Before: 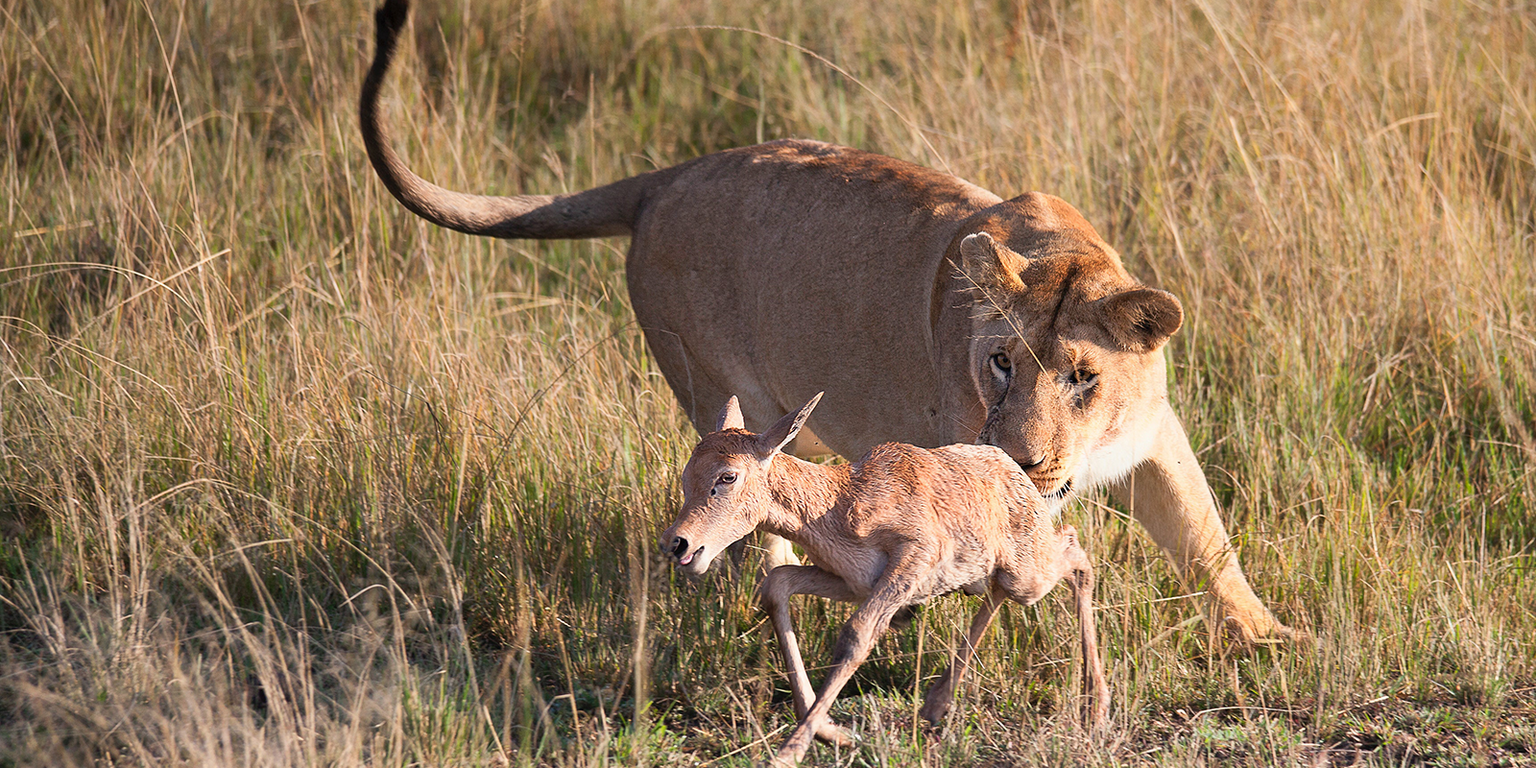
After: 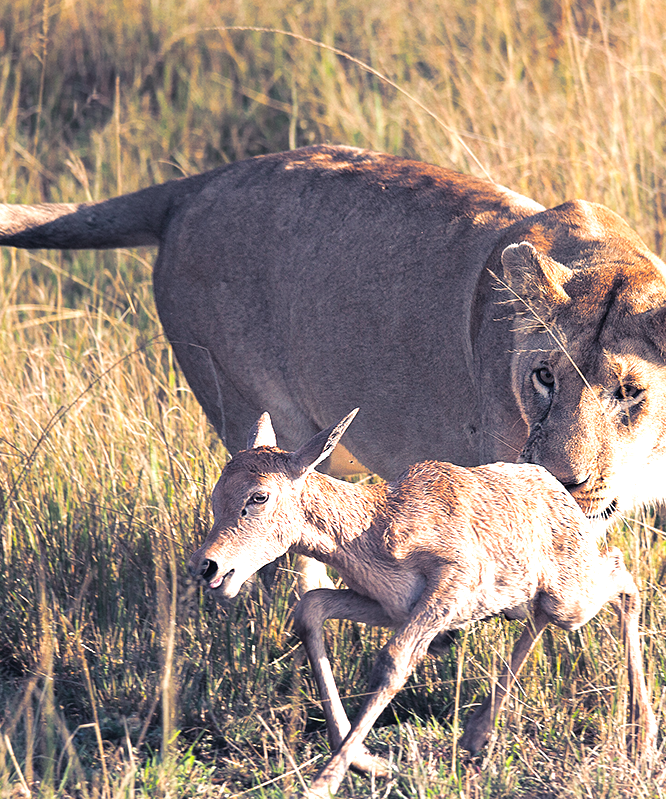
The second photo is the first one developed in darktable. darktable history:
crop: left 31.229%, right 27.105%
exposure: black level correction 0, exposure 0.7 EV, compensate exposure bias true, compensate highlight preservation false
split-toning: shadows › hue 230.4°
